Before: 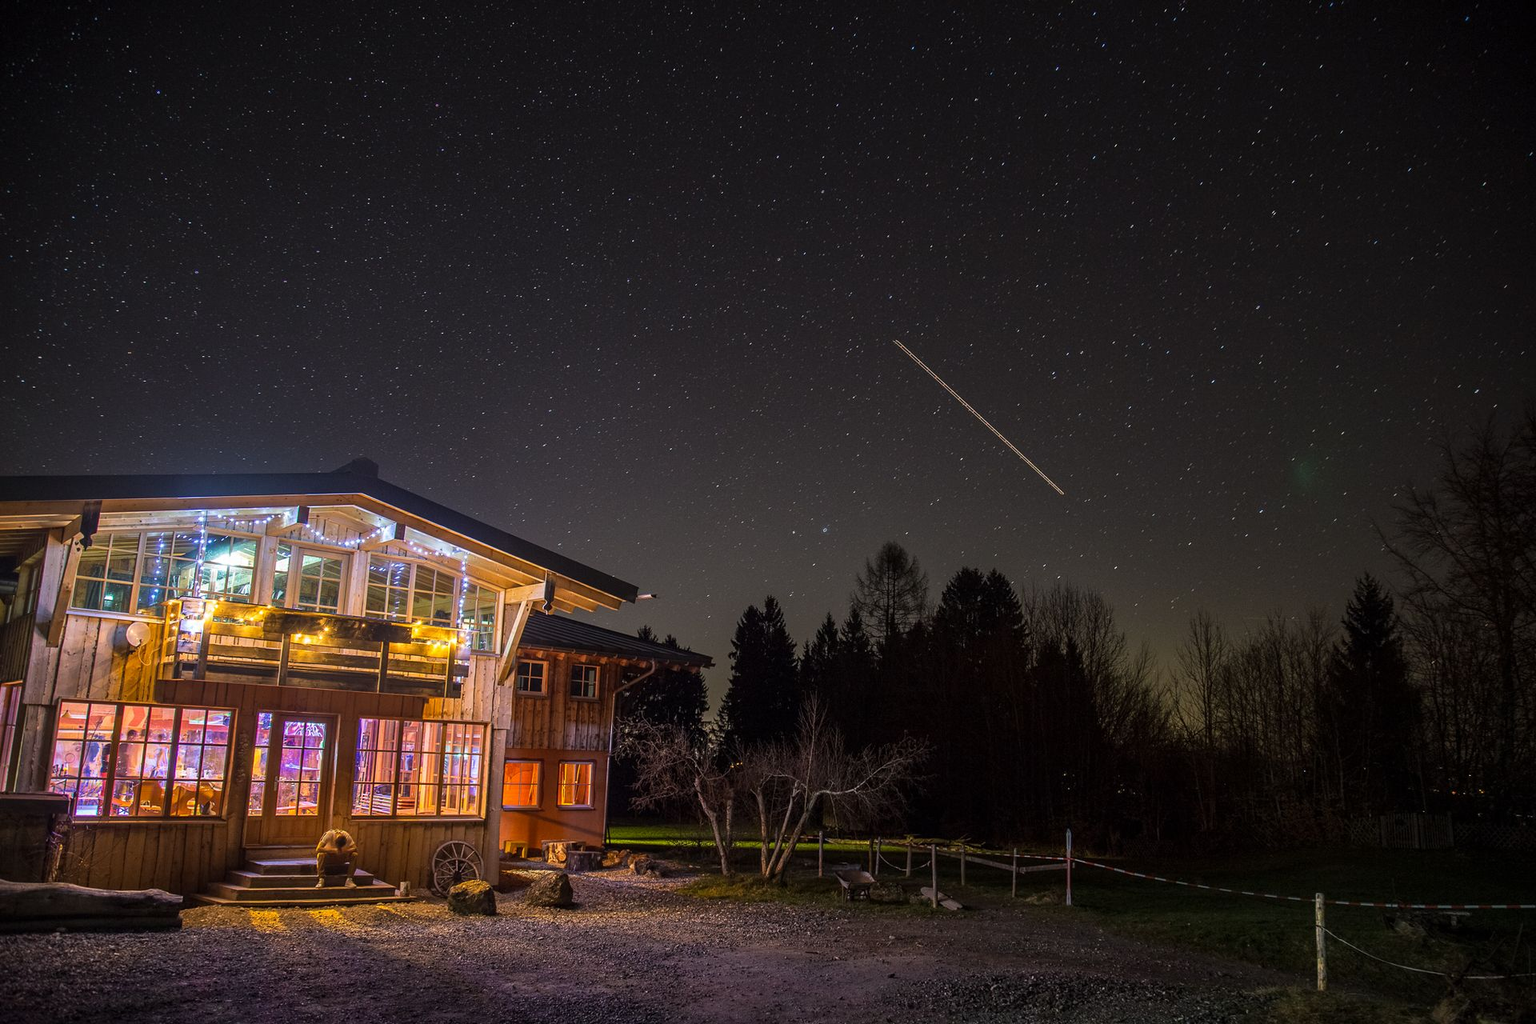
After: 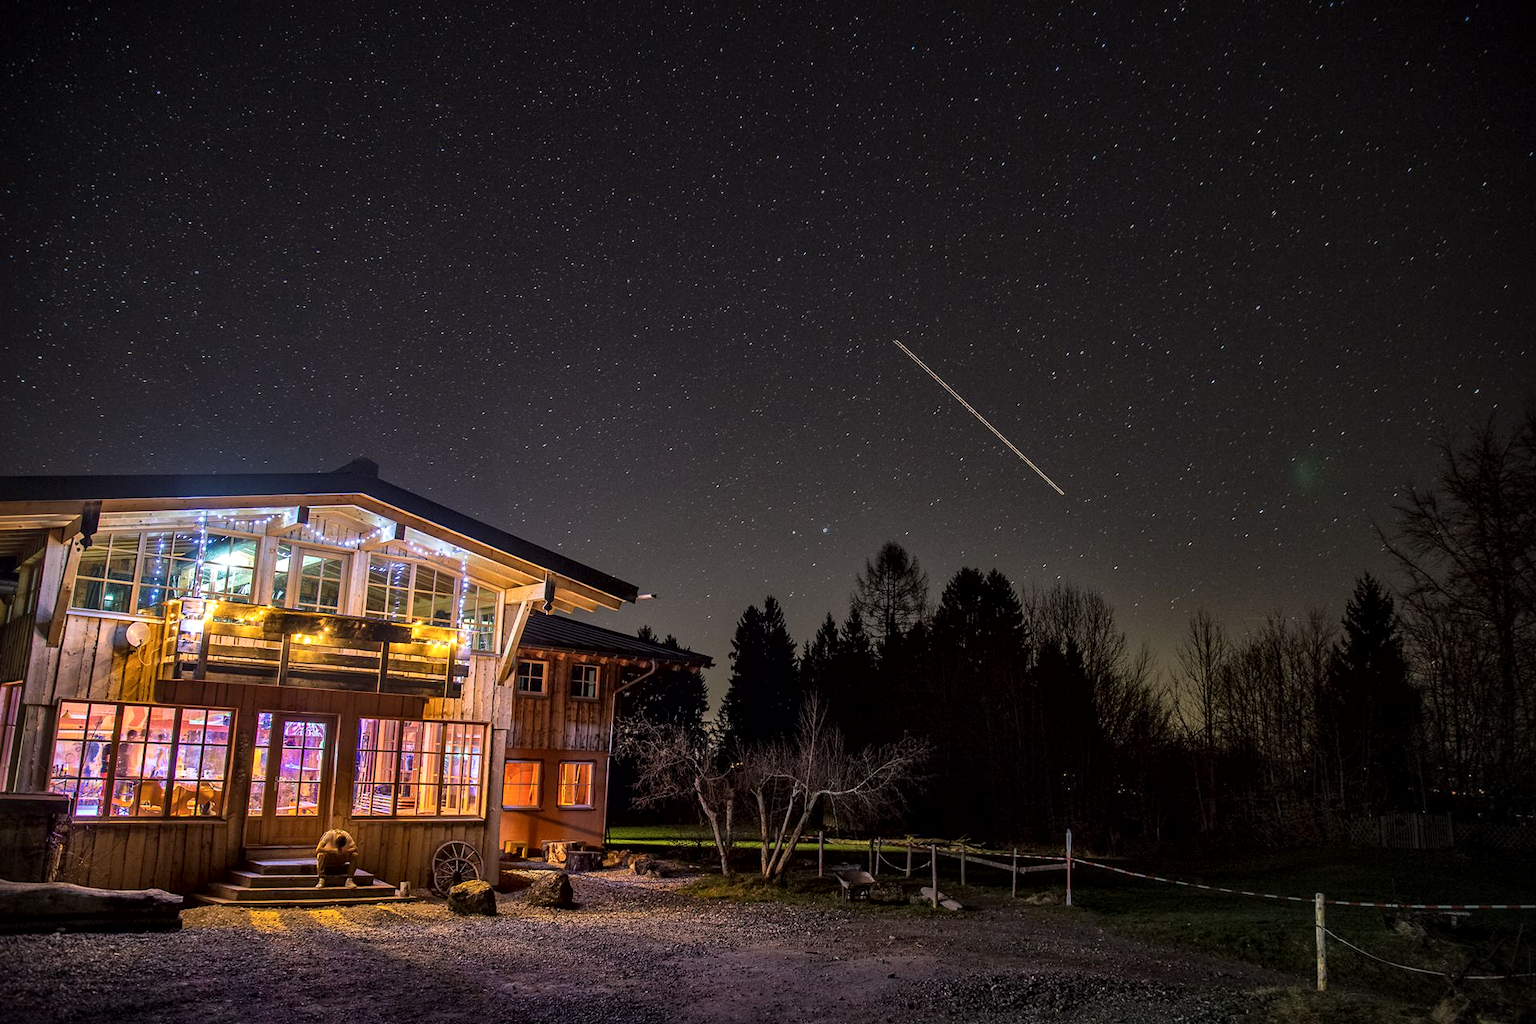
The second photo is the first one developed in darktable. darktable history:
local contrast: mode bilateral grid, contrast 24, coarseness 61, detail 151%, midtone range 0.2
